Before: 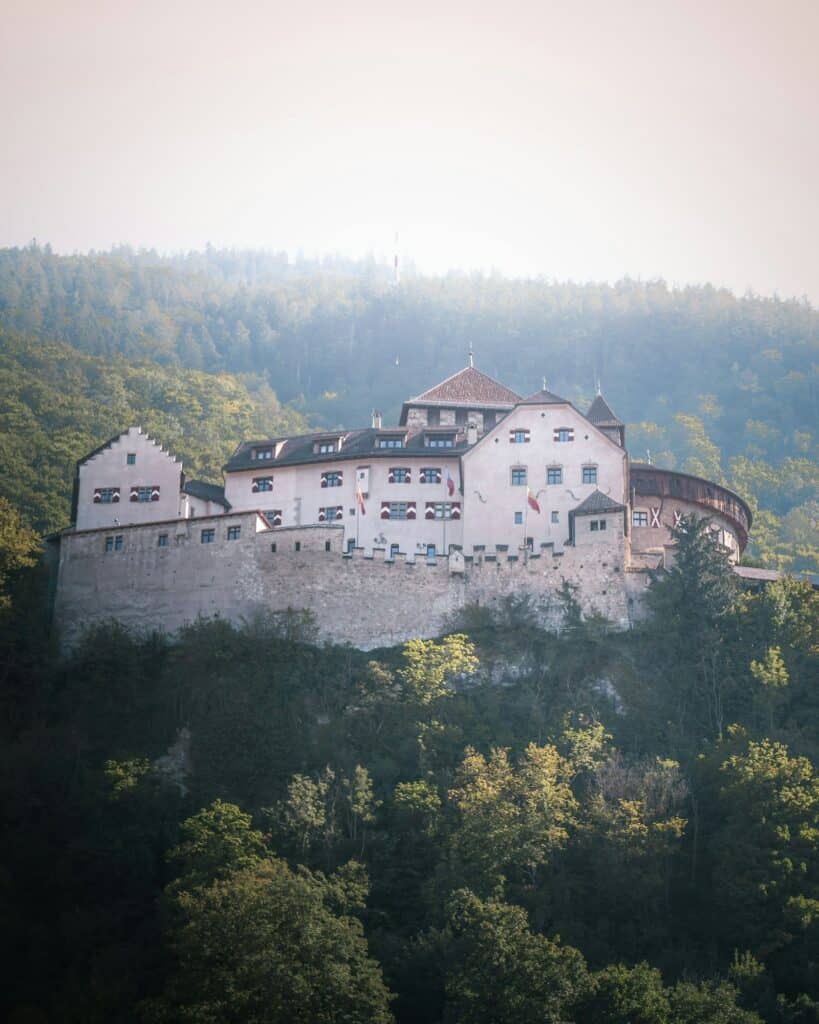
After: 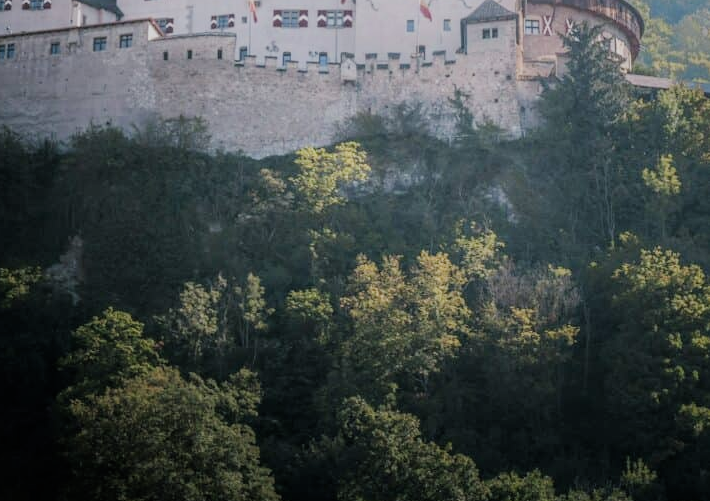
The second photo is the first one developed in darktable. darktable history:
filmic rgb: black relative exposure -7.65 EV, white relative exposure 4.56 EV, hardness 3.61
crop and rotate: left 13.306%, top 48.129%, bottom 2.928%
